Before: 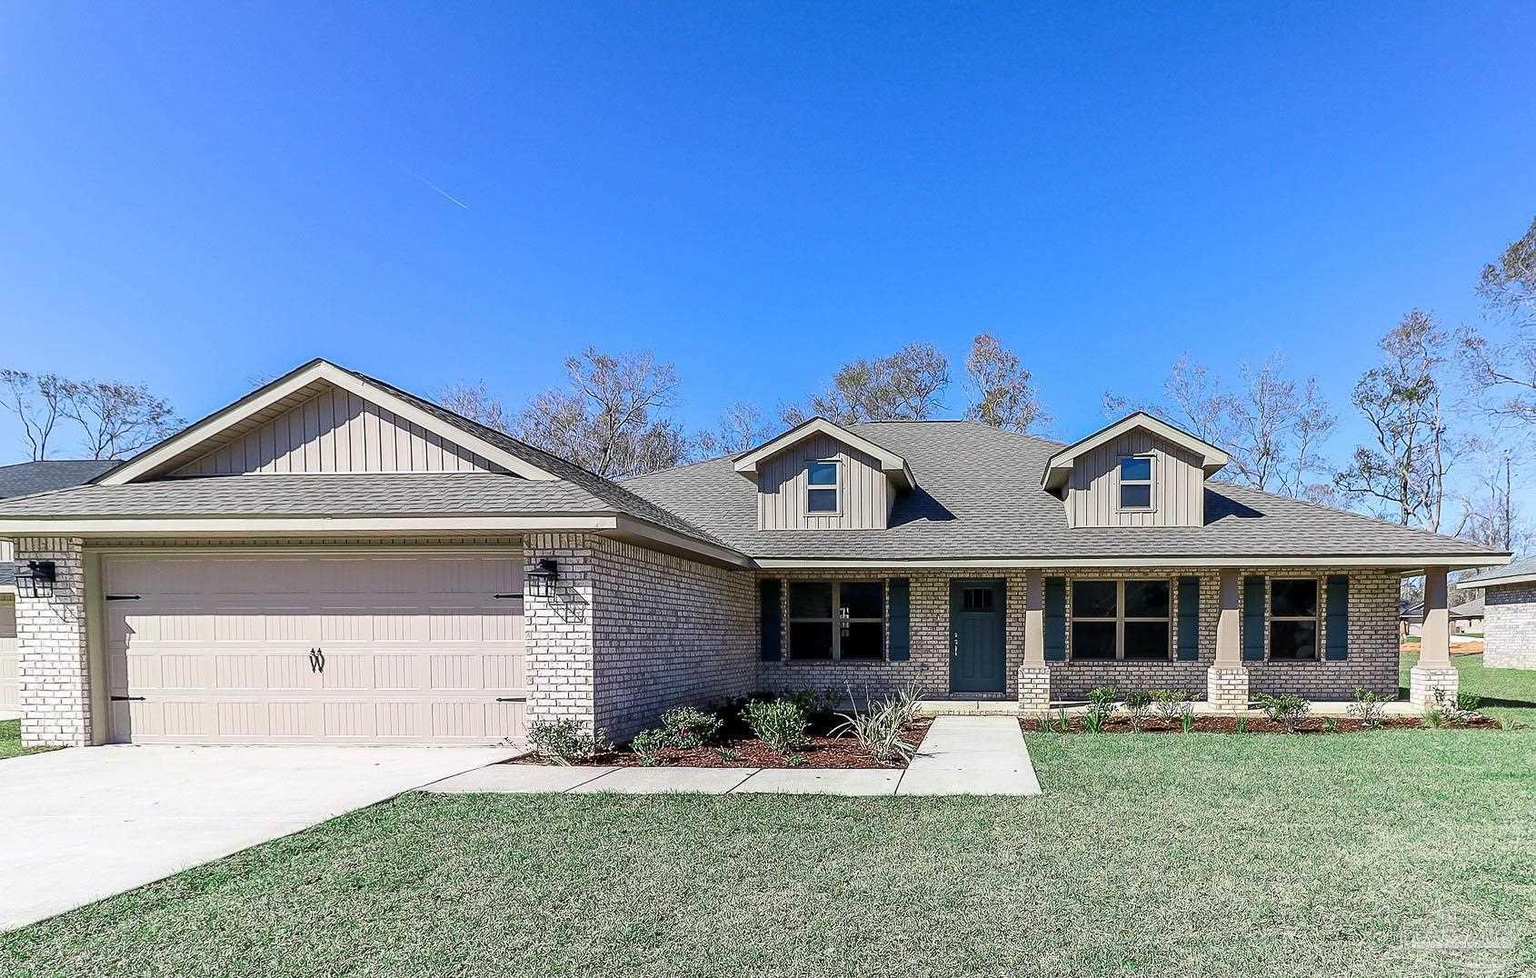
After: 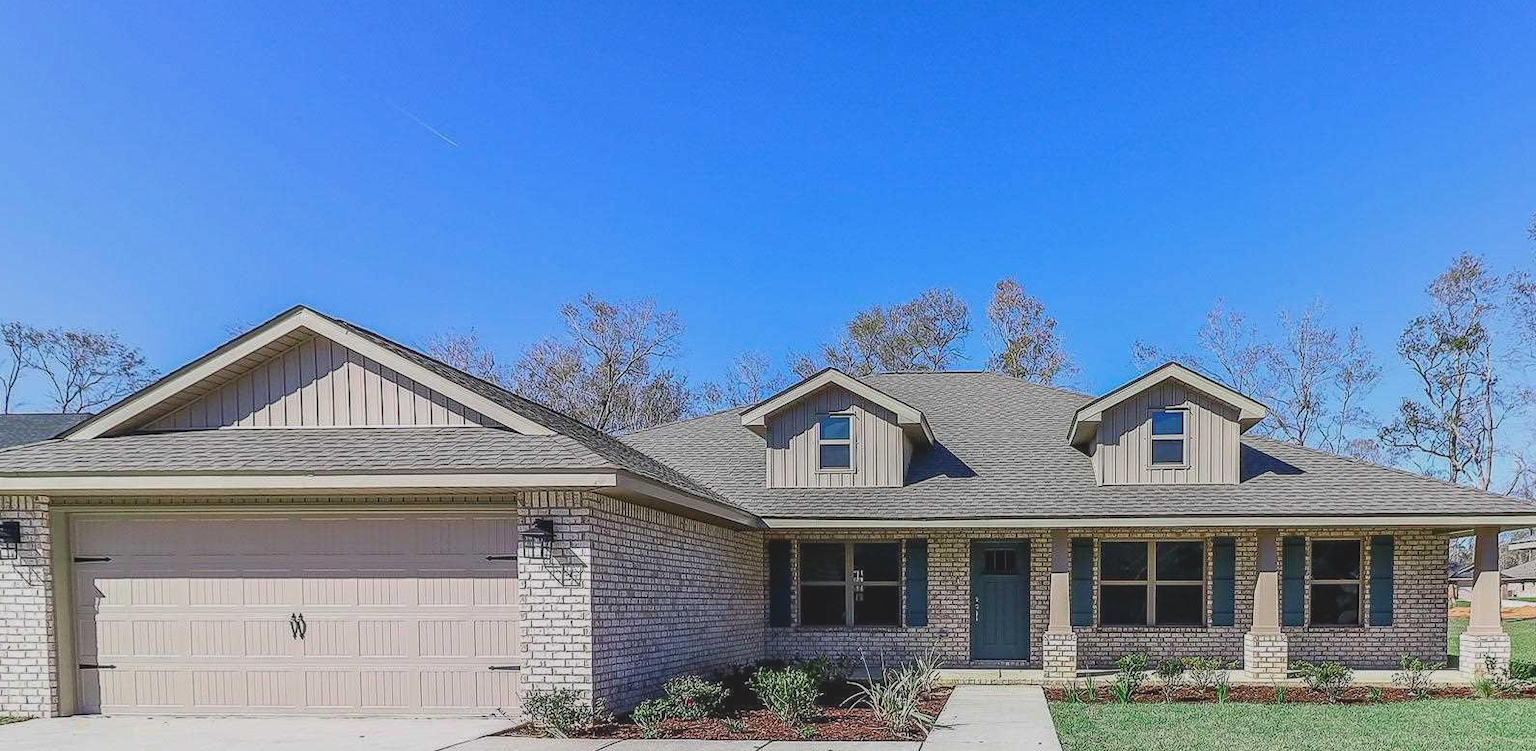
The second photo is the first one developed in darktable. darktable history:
crop: left 2.408%, top 7.34%, right 3.418%, bottom 20.267%
local contrast: detail 130%
contrast brightness saturation: contrast -0.279
